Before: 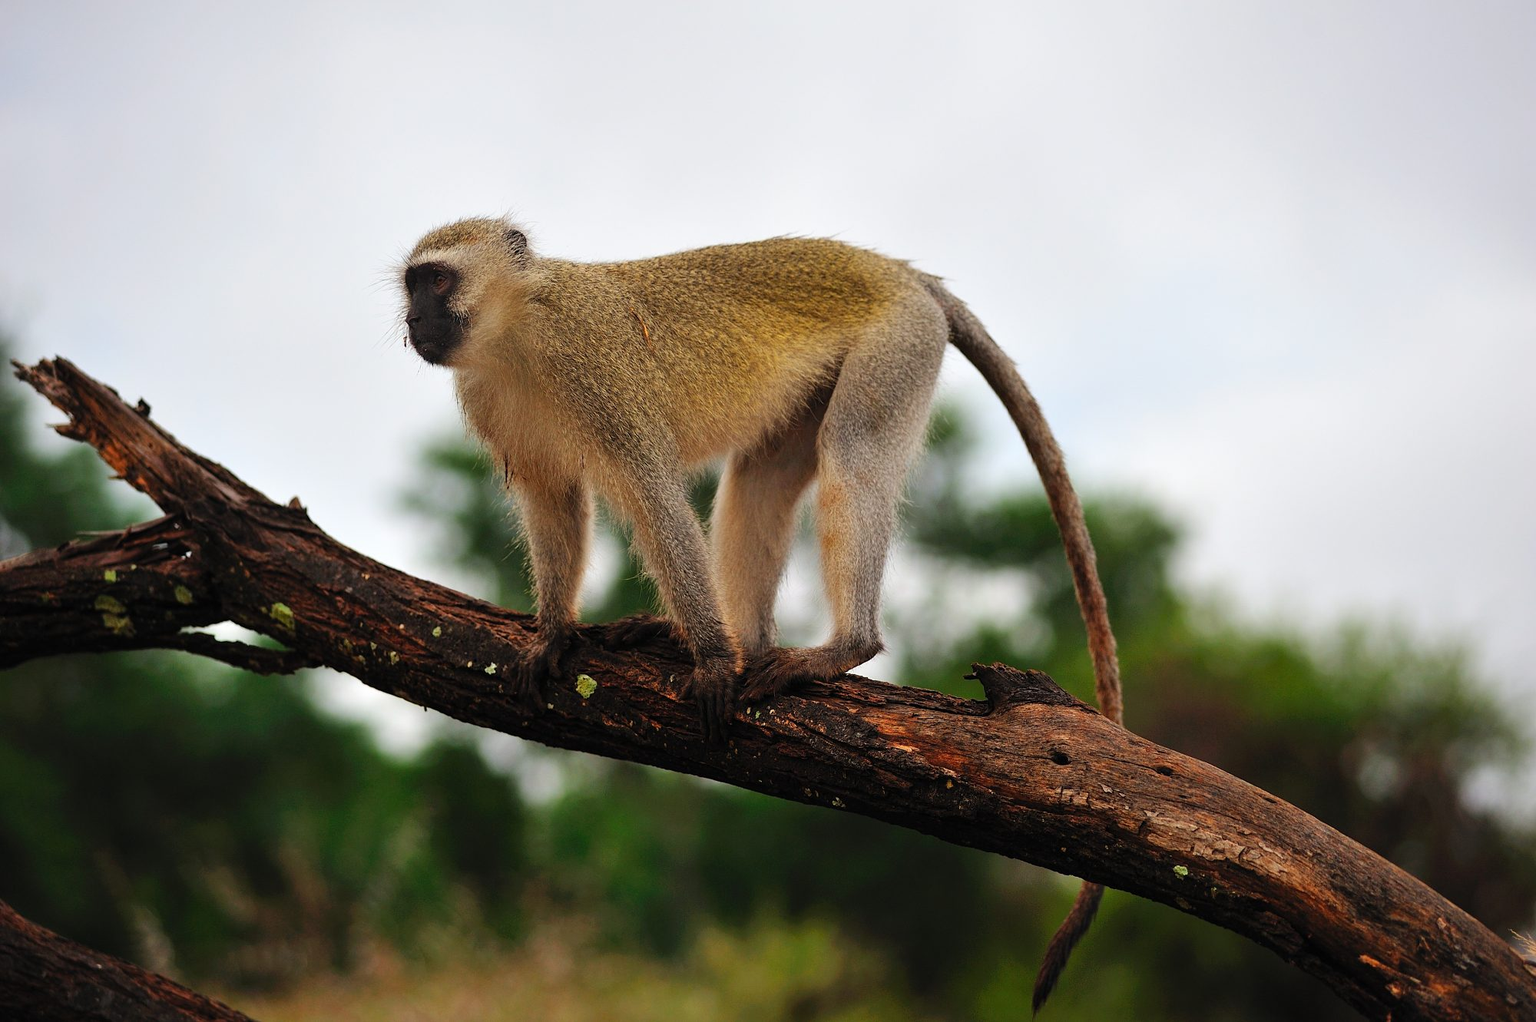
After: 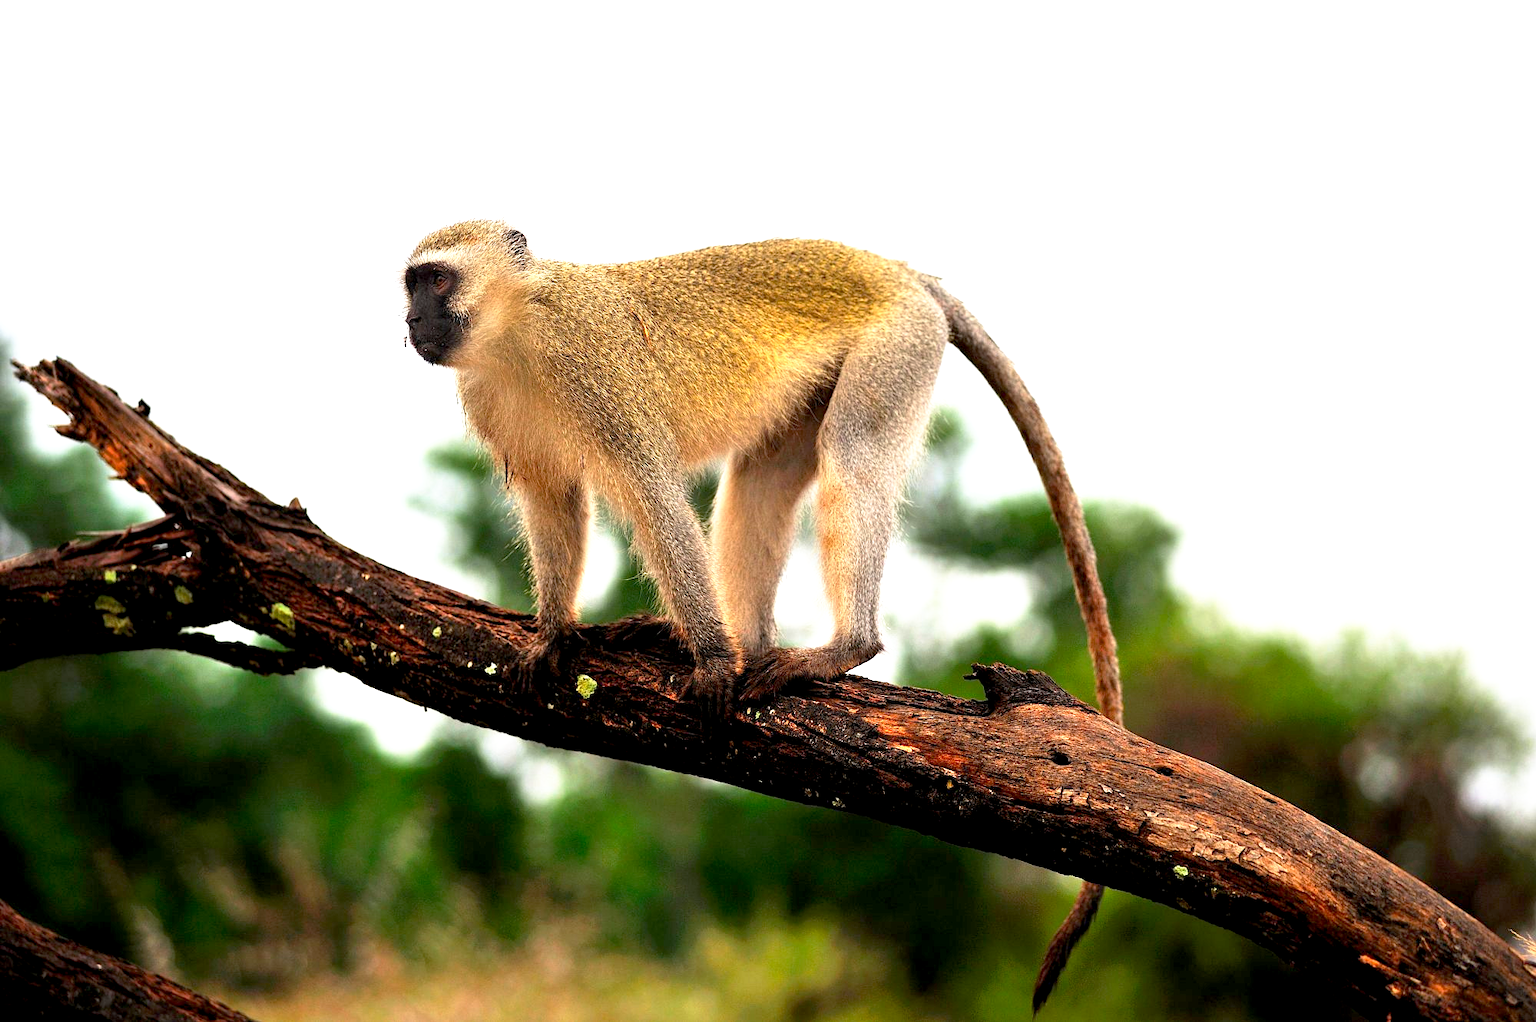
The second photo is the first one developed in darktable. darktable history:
base curve: curves: ch0 [(0.017, 0) (0.425, 0.441) (0.844, 0.933) (1, 1)], preserve colors none
exposure: black level correction 0, exposure 1.2 EV, compensate exposure bias true, compensate highlight preservation false
